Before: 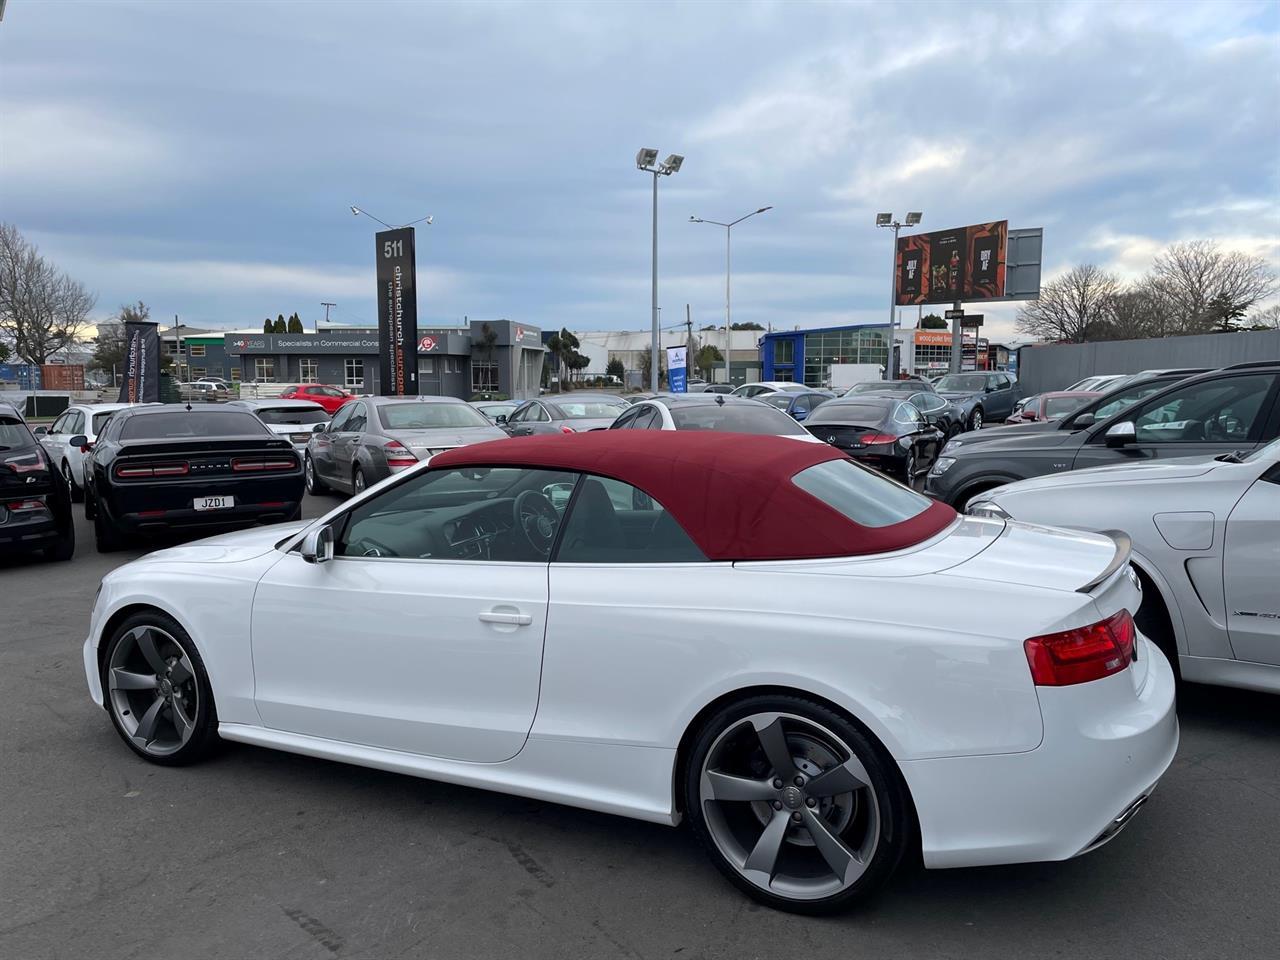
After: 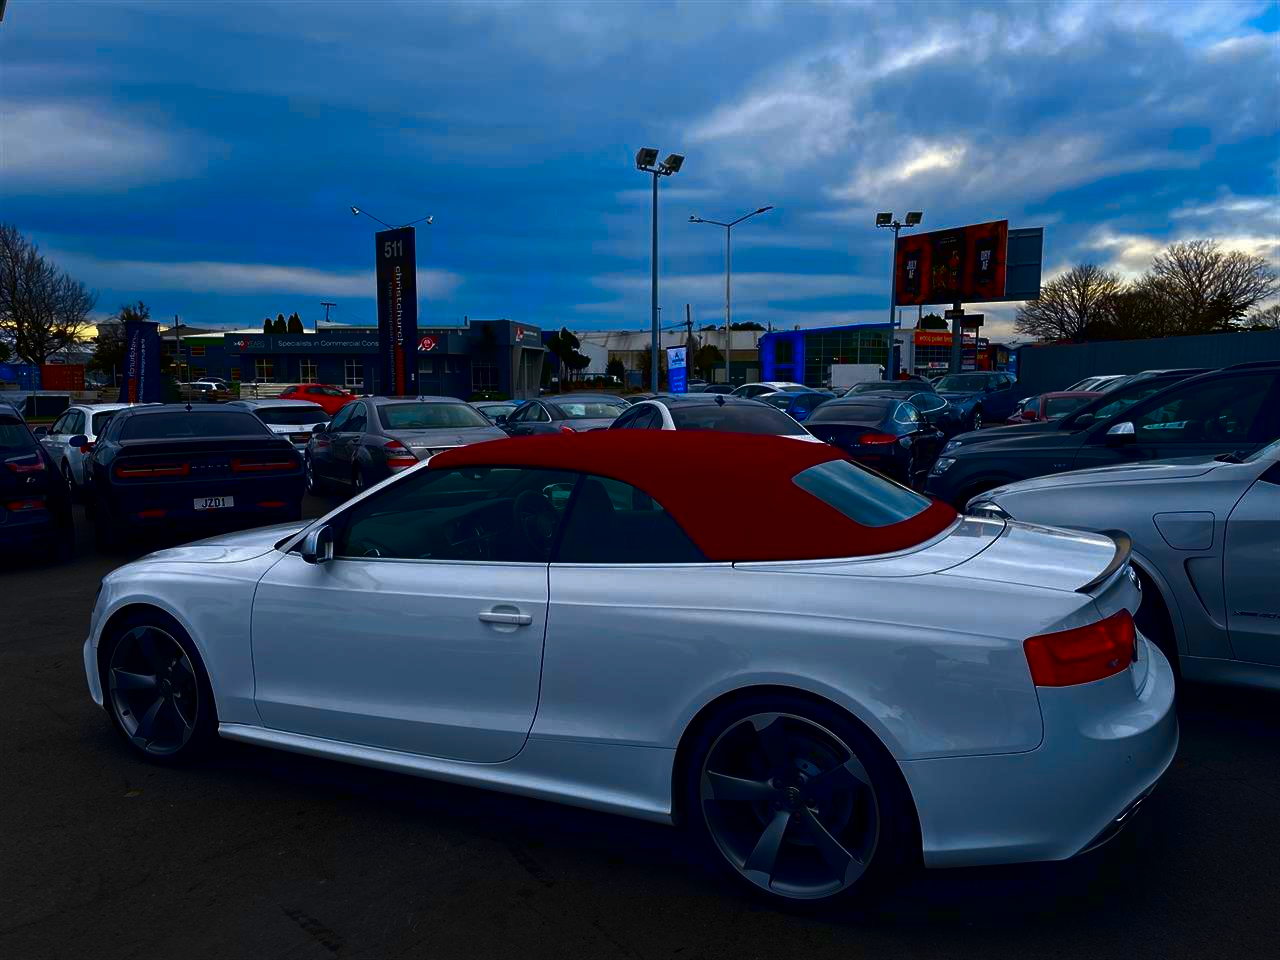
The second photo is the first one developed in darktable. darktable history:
contrast brightness saturation: brightness -1, saturation 1
color contrast: green-magenta contrast 0.85, blue-yellow contrast 1.25, unbound 0
